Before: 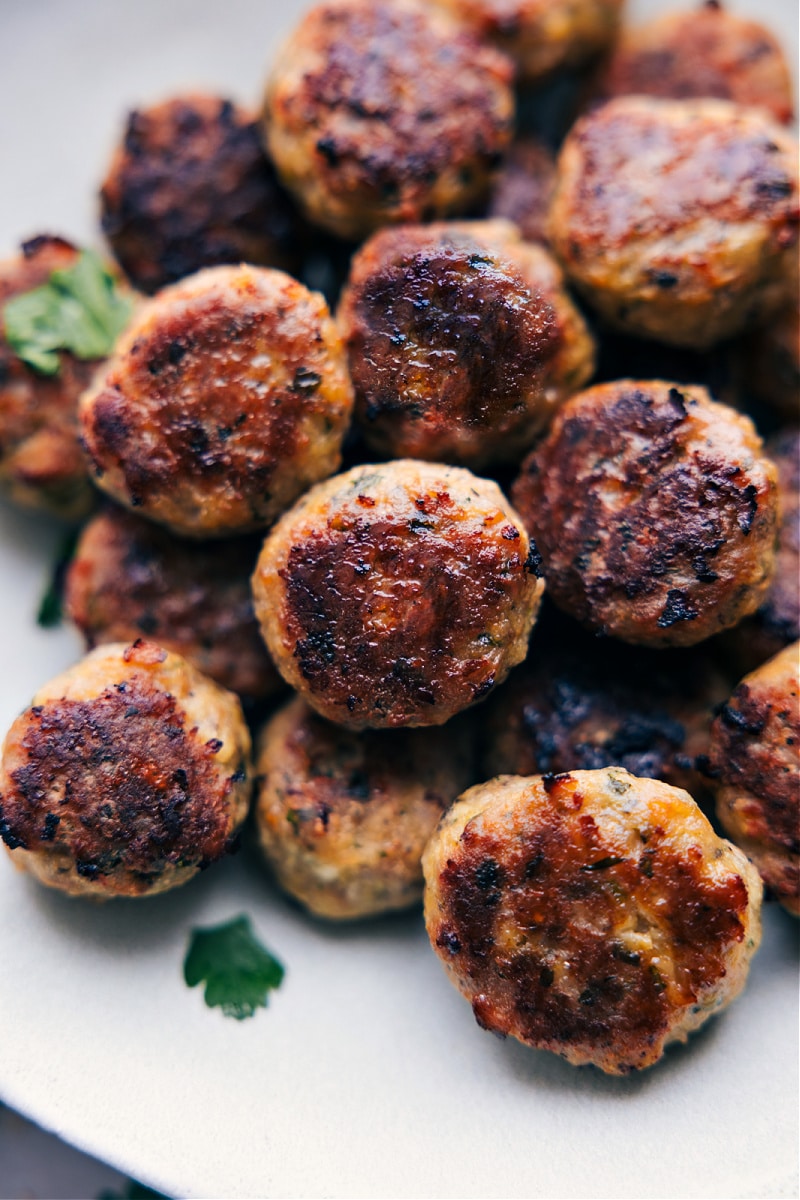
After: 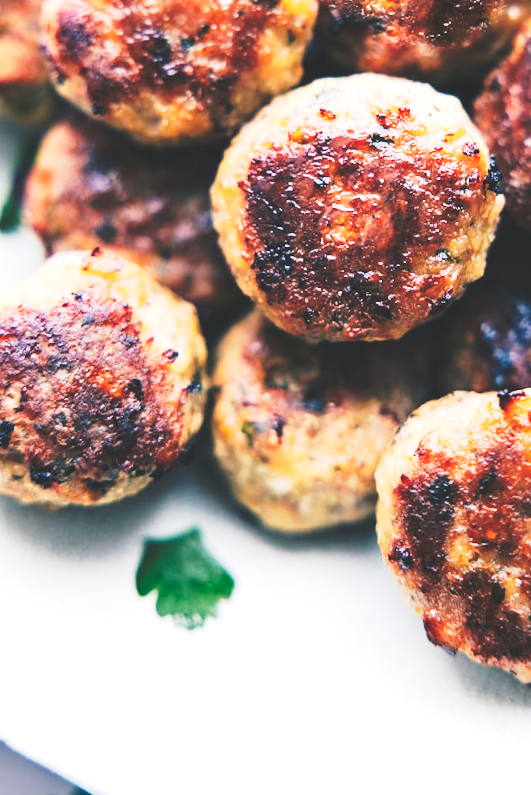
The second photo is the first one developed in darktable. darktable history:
crop and rotate: angle -1.18°, left 3.789%, top 31.687%, right 27.786%
tone equalizer: -8 EV -0.38 EV, -7 EV -0.414 EV, -6 EV -0.358 EV, -5 EV -0.191 EV, -3 EV 0.198 EV, -2 EV 0.329 EV, -1 EV 0.391 EV, +0 EV 0.43 EV, smoothing 1
exposure: black level correction -0.016, compensate highlight preservation false
shadows and highlights: shadows 36.82, highlights -27.56, soften with gaussian
tone curve: curves: ch0 [(0, 0) (0.003, 0.004) (0.011, 0.015) (0.025, 0.034) (0.044, 0.061) (0.069, 0.095) (0.1, 0.137) (0.136, 0.187) (0.177, 0.244) (0.224, 0.308) (0.277, 0.415) (0.335, 0.532) (0.399, 0.642) (0.468, 0.747) (0.543, 0.829) (0.623, 0.886) (0.709, 0.924) (0.801, 0.951) (0.898, 0.975) (1, 1)], preserve colors none
